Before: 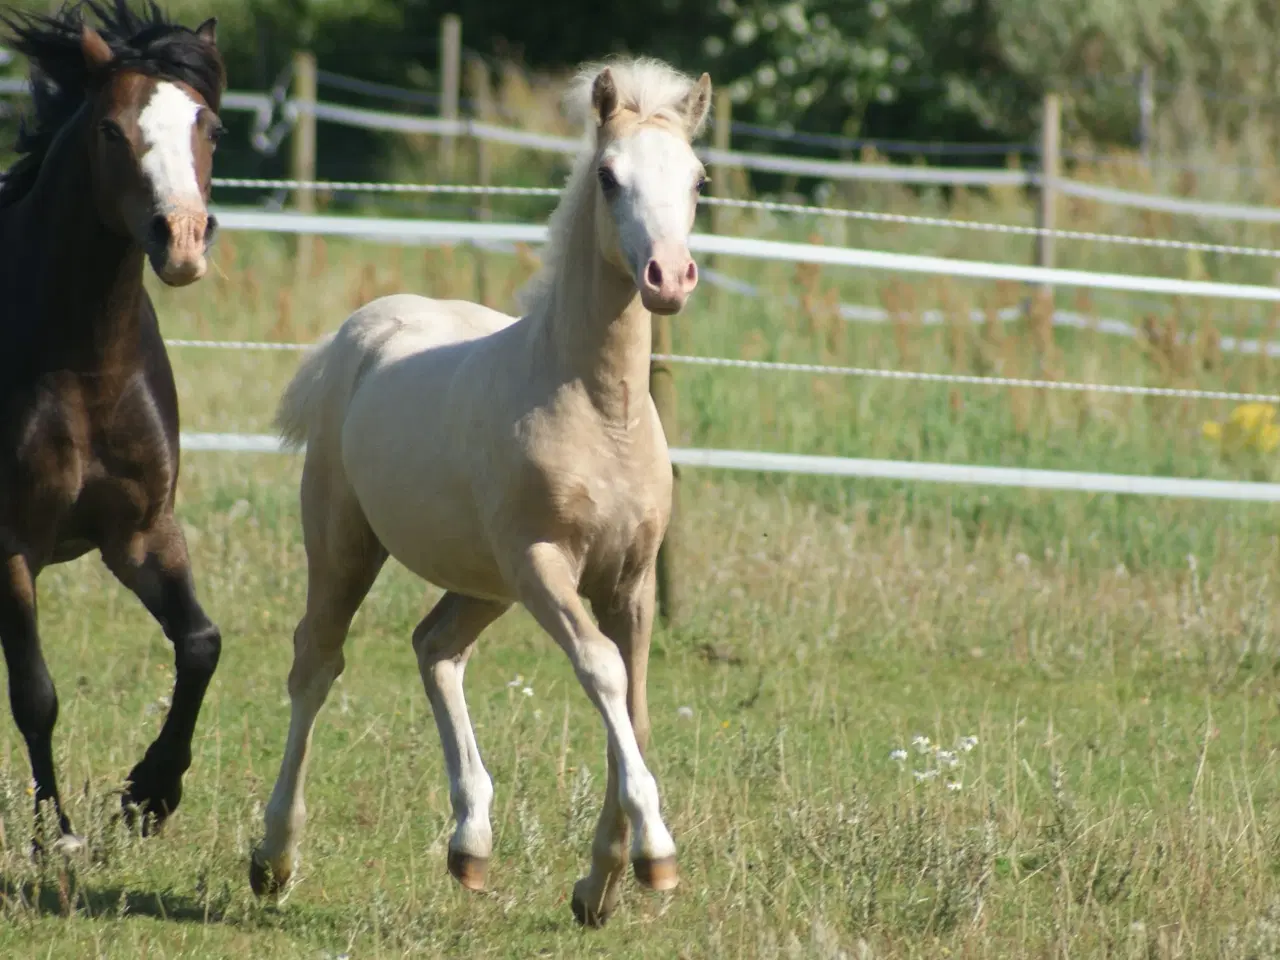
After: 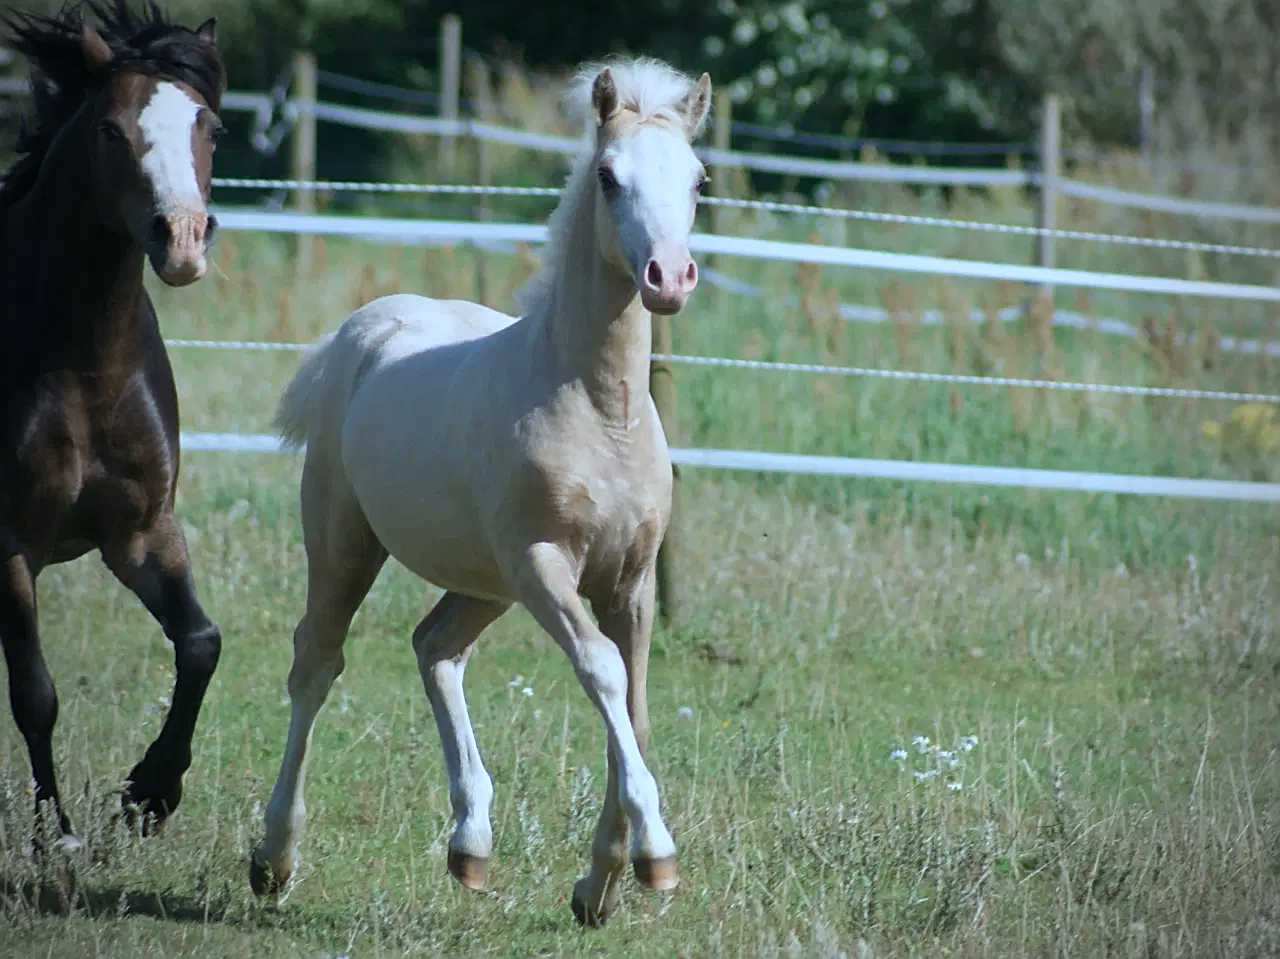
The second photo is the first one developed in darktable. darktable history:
crop: bottom 0.071%
exposure: black level correction 0.002, exposure -0.2 EV, compensate highlight preservation false
sharpen: on, module defaults
color calibration: illuminant custom, x 0.388, y 0.387, temperature 3816.74 K
vignetting: fall-off start 71.73%
